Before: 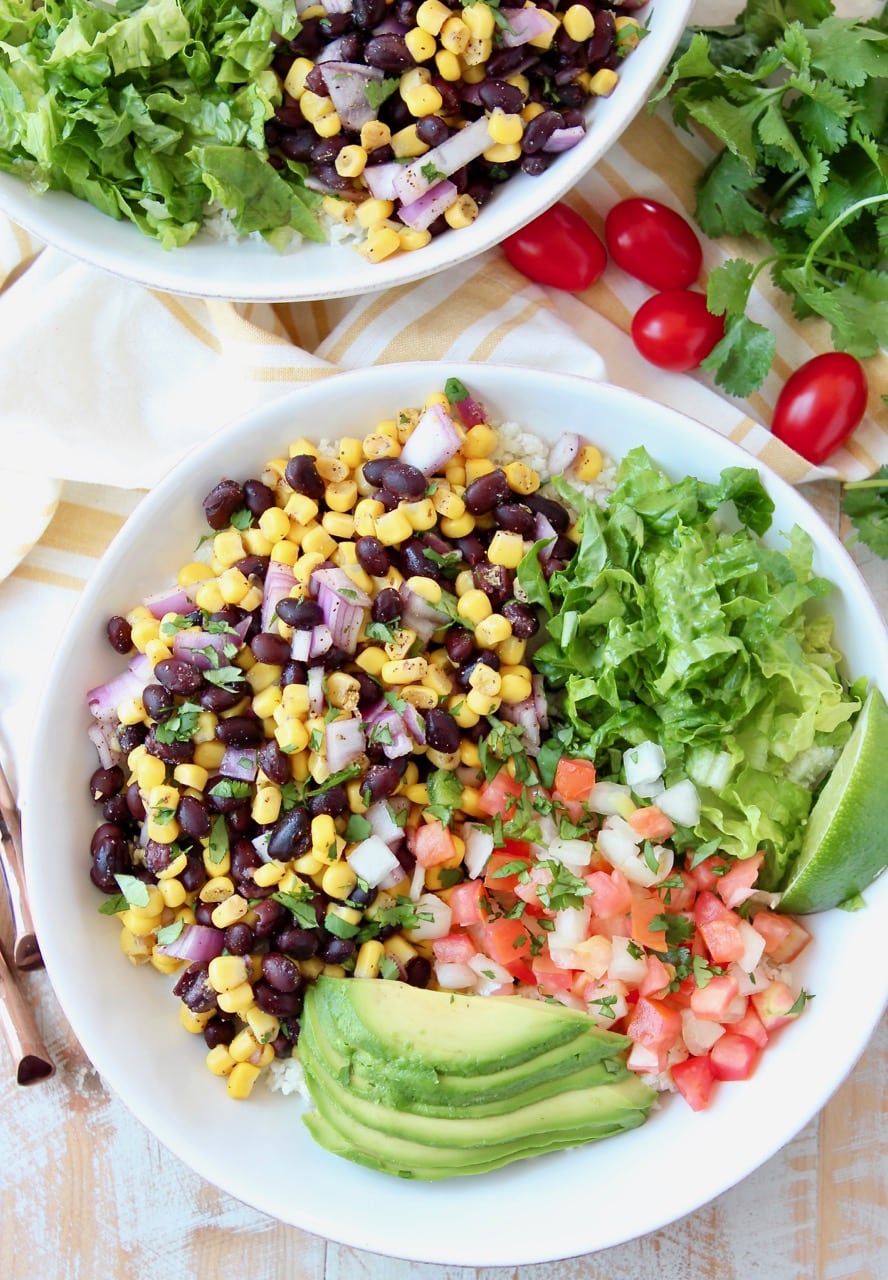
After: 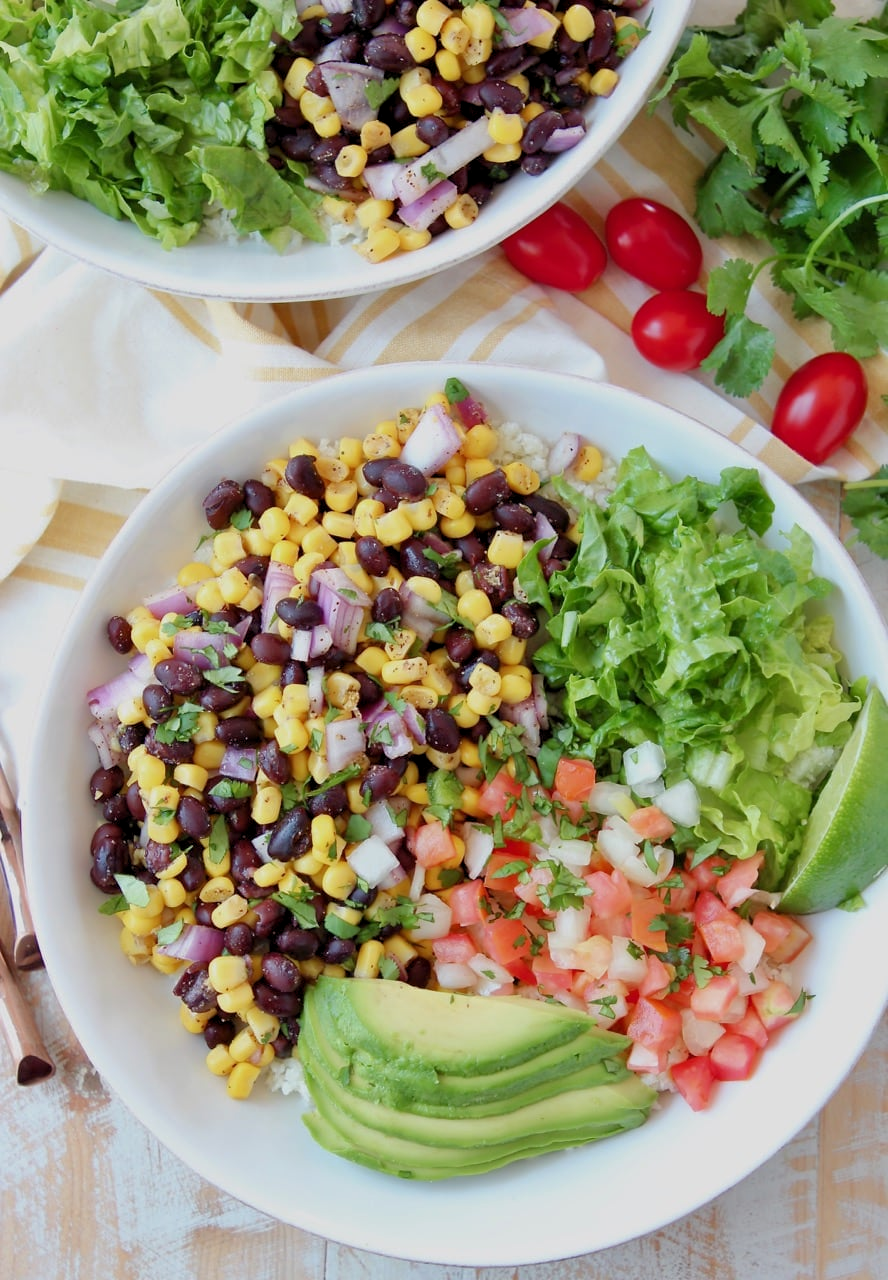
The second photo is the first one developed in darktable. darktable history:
levels: levels [0.016, 0.492, 0.969]
tone equalizer: -8 EV 0.25 EV, -7 EV 0.417 EV, -6 EV 0.417 EV, -5 EV 0.25 EV, -3 EV -0.25 EV, -2 EV -0.417 EV, -1 EV -0.417 EV, +0 EV -0.25 EV, edges refinement/feathering 500, mask exposure compensation -1.57 EV, preserve details guided filter
